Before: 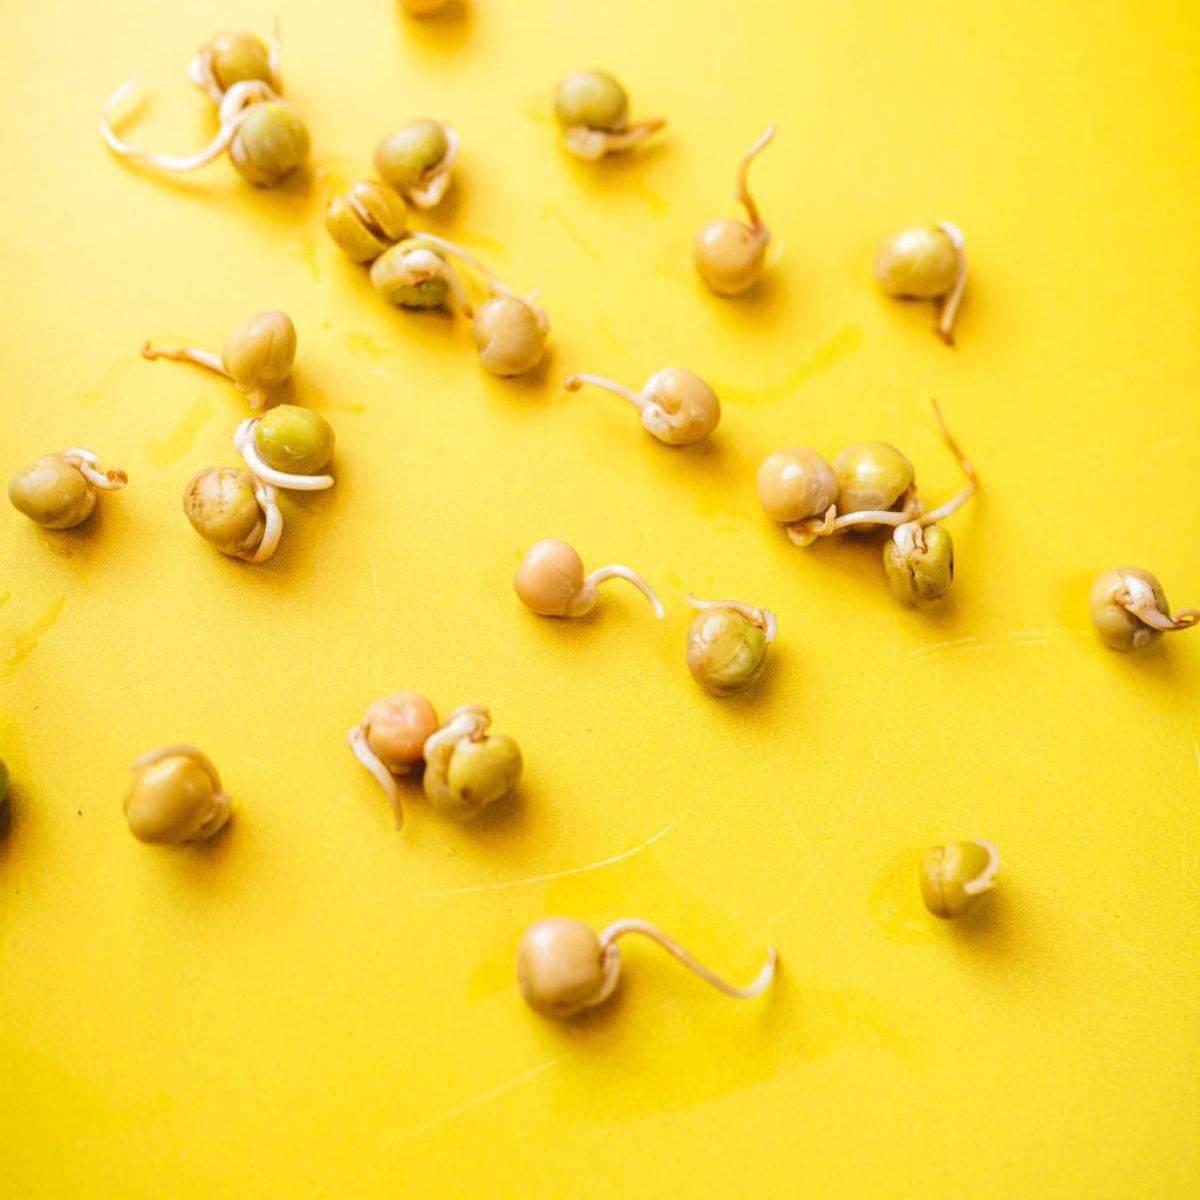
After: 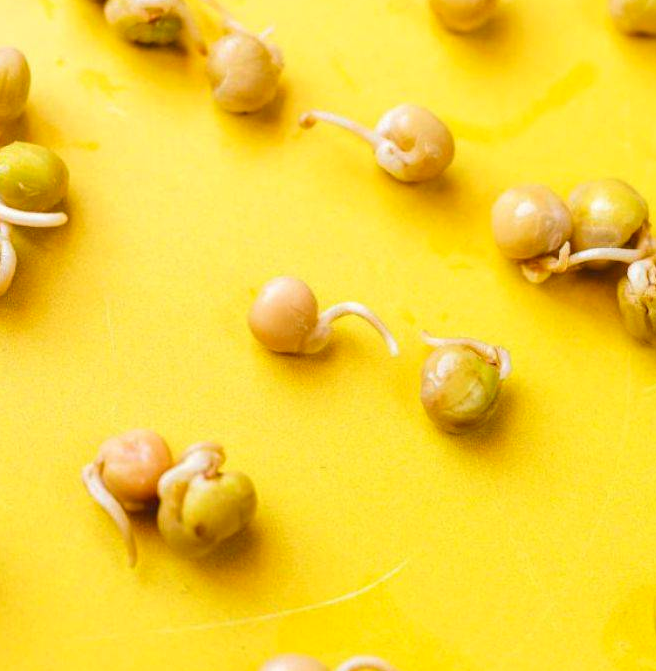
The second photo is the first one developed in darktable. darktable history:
color balance rgb: shadows lift › chroma 3.089%, shadows lift › hue 279.03°, linear chroma grading › global chroma 15.241%, perceptual saturation grading › global saturation -2.353%, perceptual saturation grading › highlights -7.758%, perceptual saturation grading › mid-tones 8.054%, perceptual saturation grading › shadows 4.539%
crop and rotate: left 22.183%, top 21.956%, right 23.098%, bottom 22.064%
